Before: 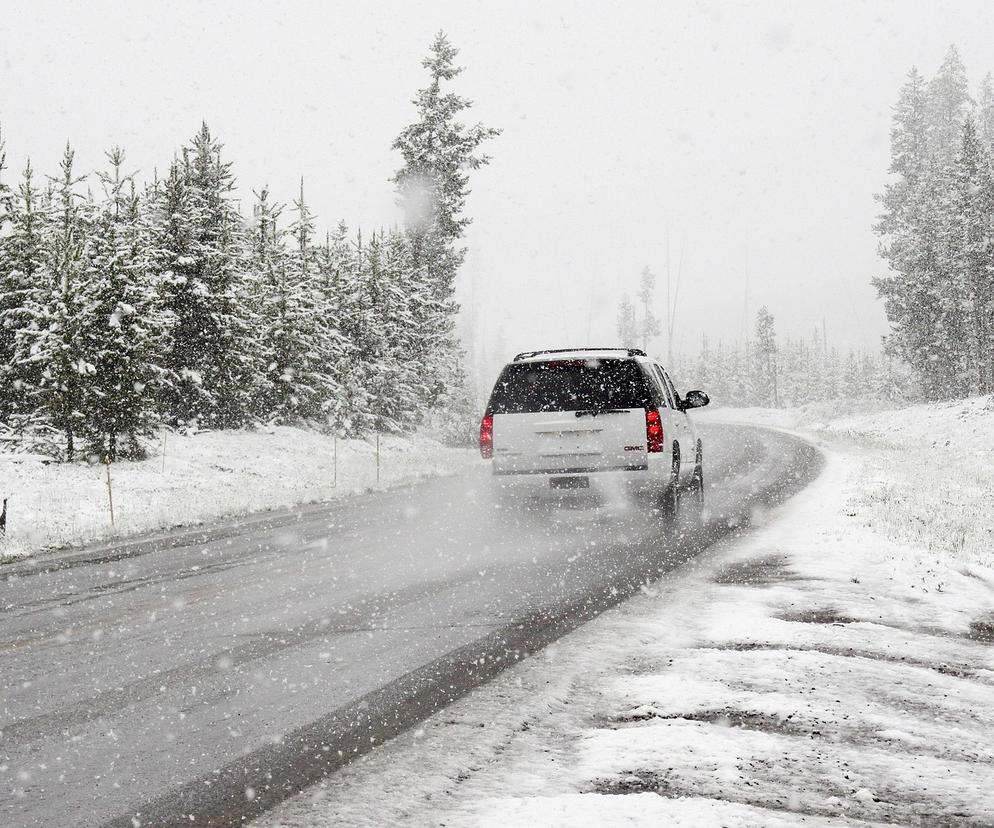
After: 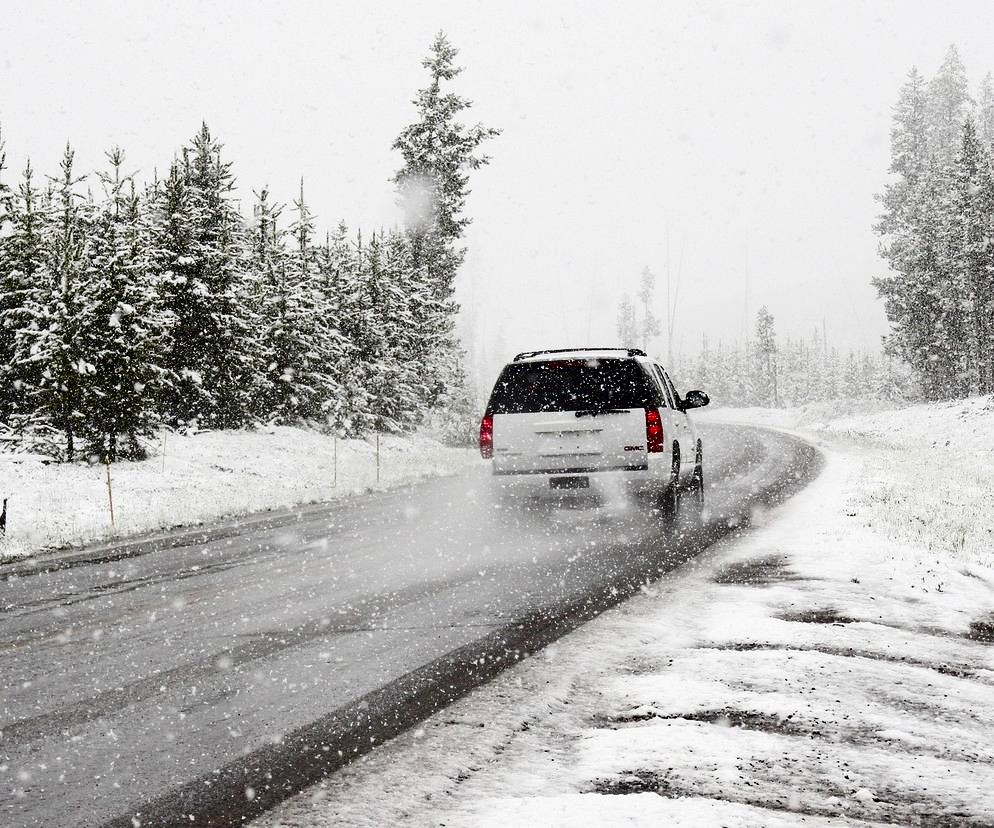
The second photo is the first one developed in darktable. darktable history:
contrast brightness saturation: contrast 0.24, brightness -0.239, saturation 0.146
